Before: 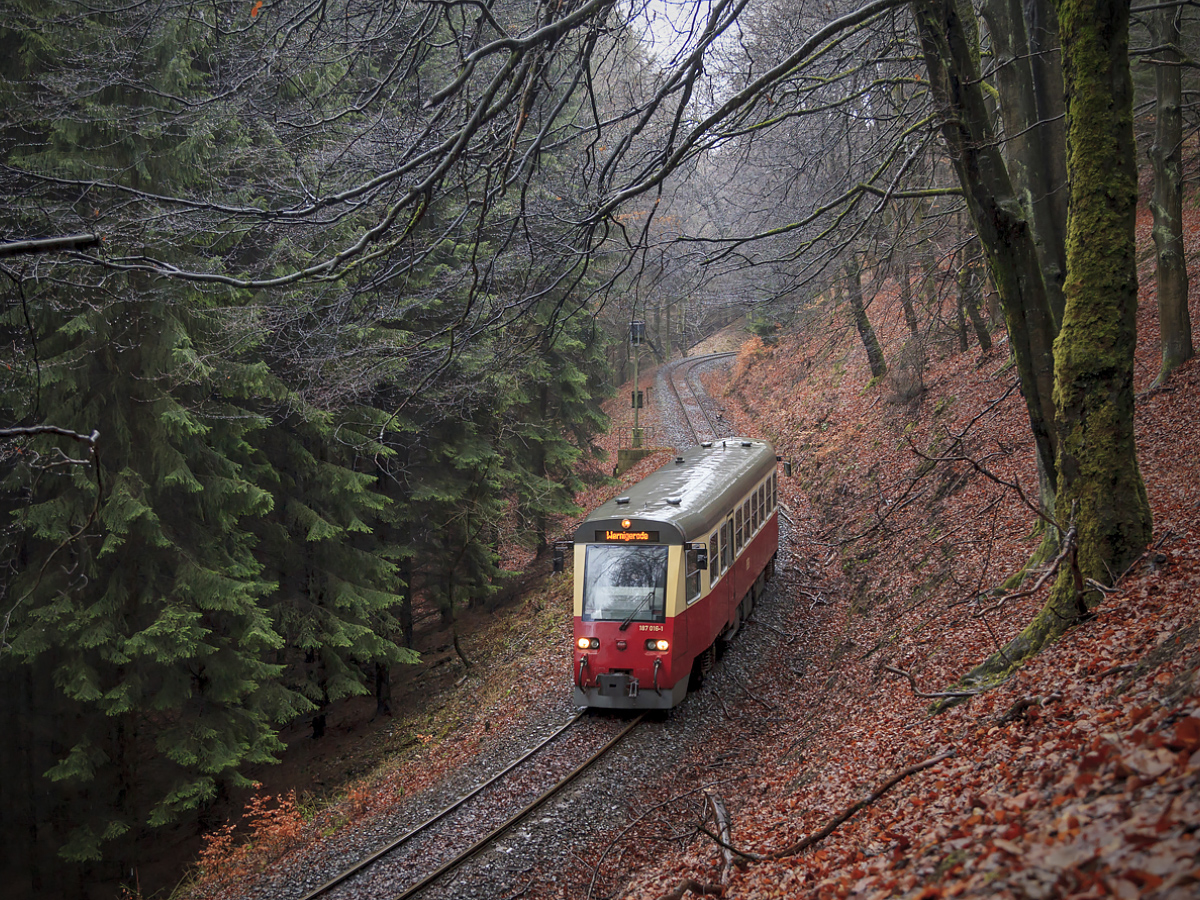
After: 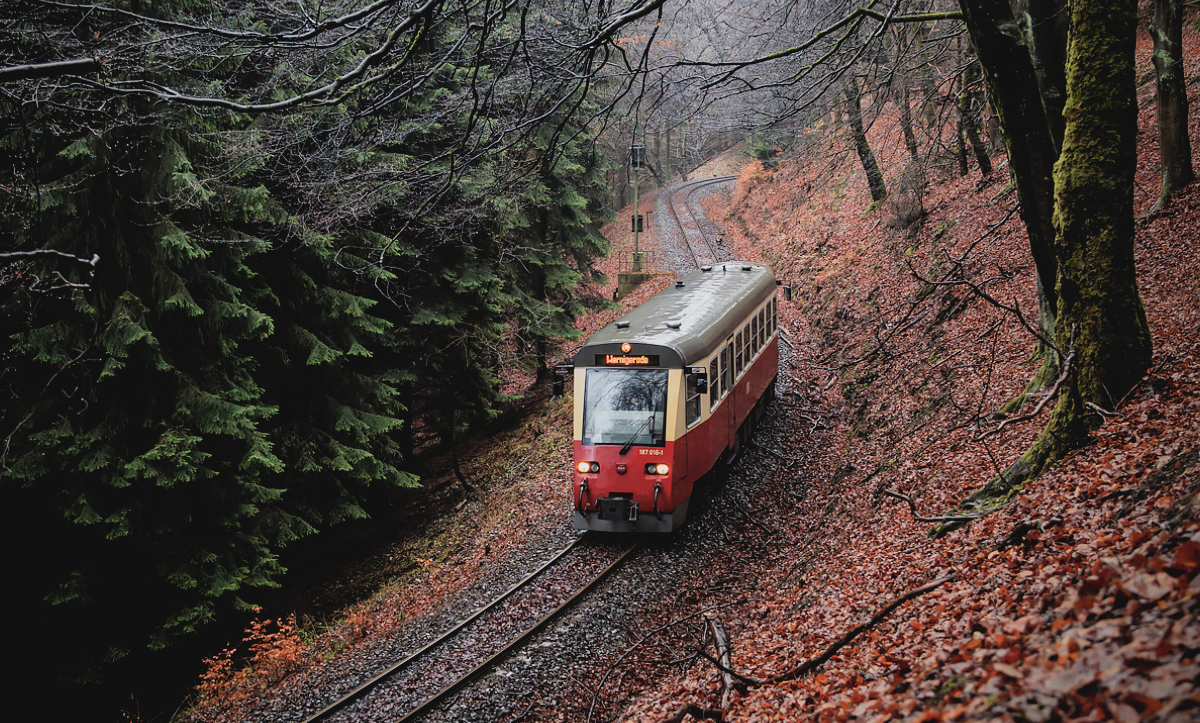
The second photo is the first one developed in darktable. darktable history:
filmic rgb: black relative exposure -5.04 EV, white relative exposure 3.54 EV, hardness 3.19, contrast 1.298, highlights saturation mix -49.58%
exposure: black level correction 0.001, exposure 0.192 EV, compensate highlight preservation false
contrast brightness saturation: contrast -0.096, saturation -0.103
crop and rotate: top 19.576%
